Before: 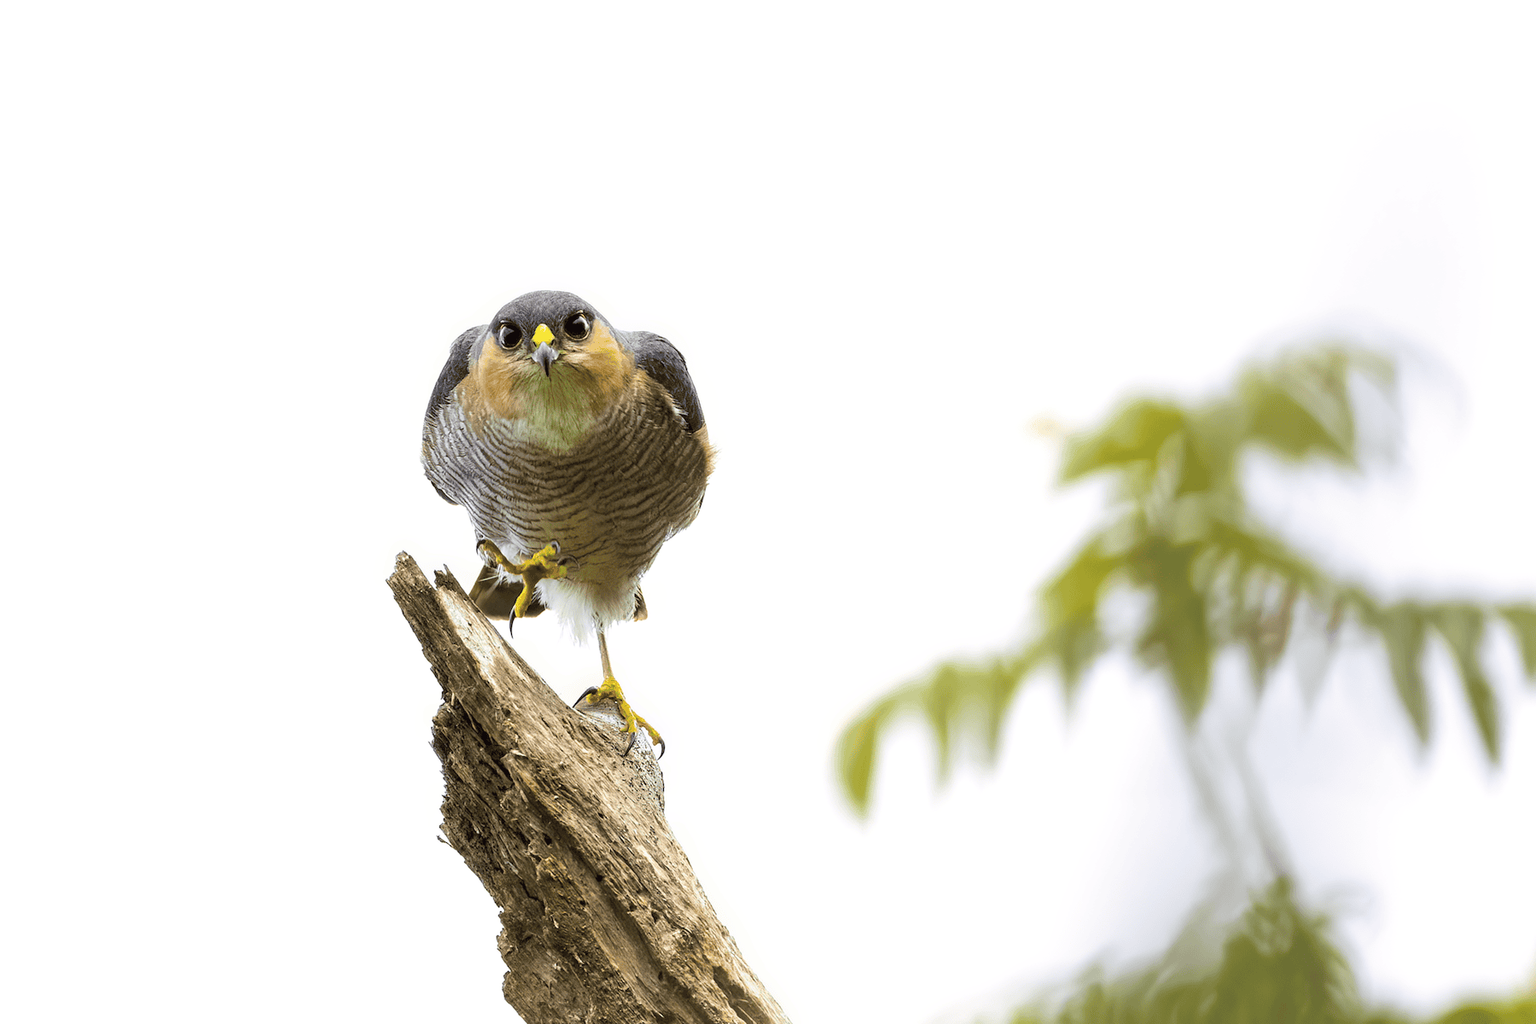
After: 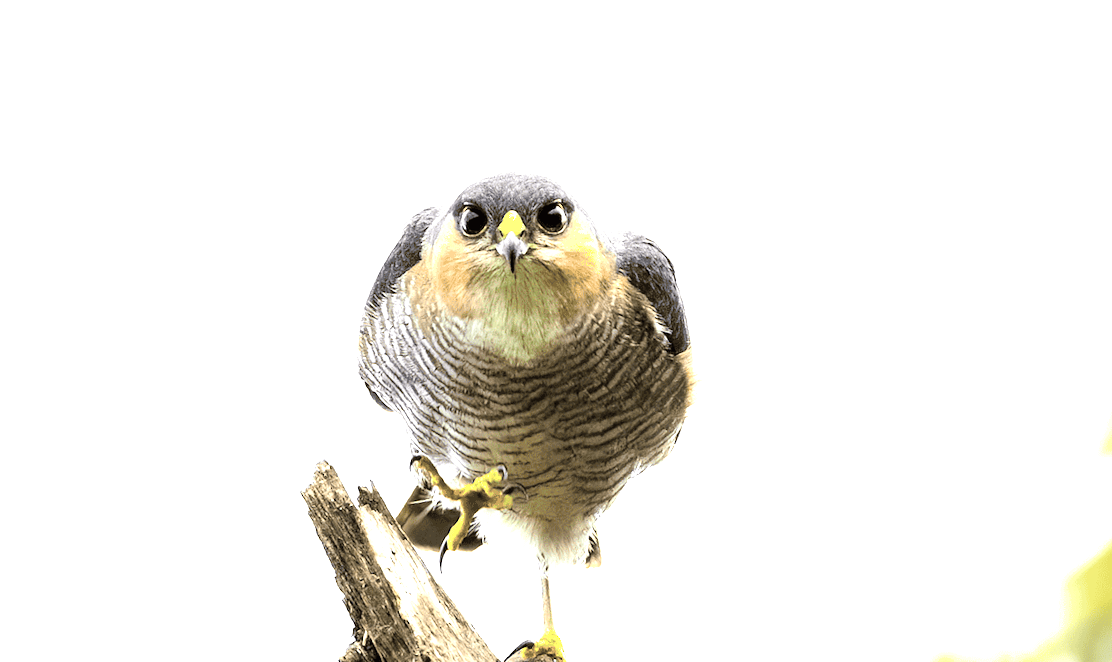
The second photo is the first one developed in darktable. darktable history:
tone equalizer: -8 EV -1.05 EV, -7 EV -1.03 EV, -6 EV -0.88 EV, -5 EV -0.561 EV, -3 EV 0.573 EV, -2 EV 0.881 EV, -1 EV 0.988 EV, +0 EV 1.08 EV
contrast brightness saturation: contrast 0.105, saturation -0.178
crop and rotate: angle -5.62°, left 2.176%, top 6.657%, right 27.266%, bottom 30.337%
